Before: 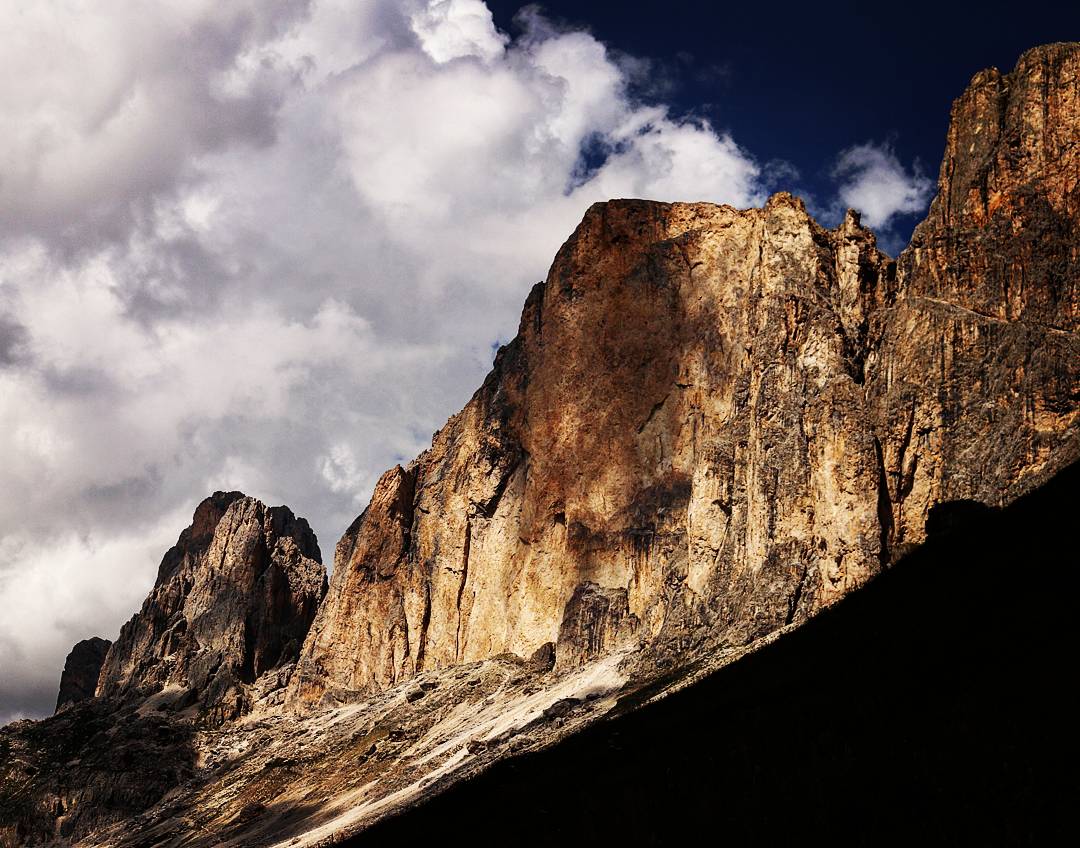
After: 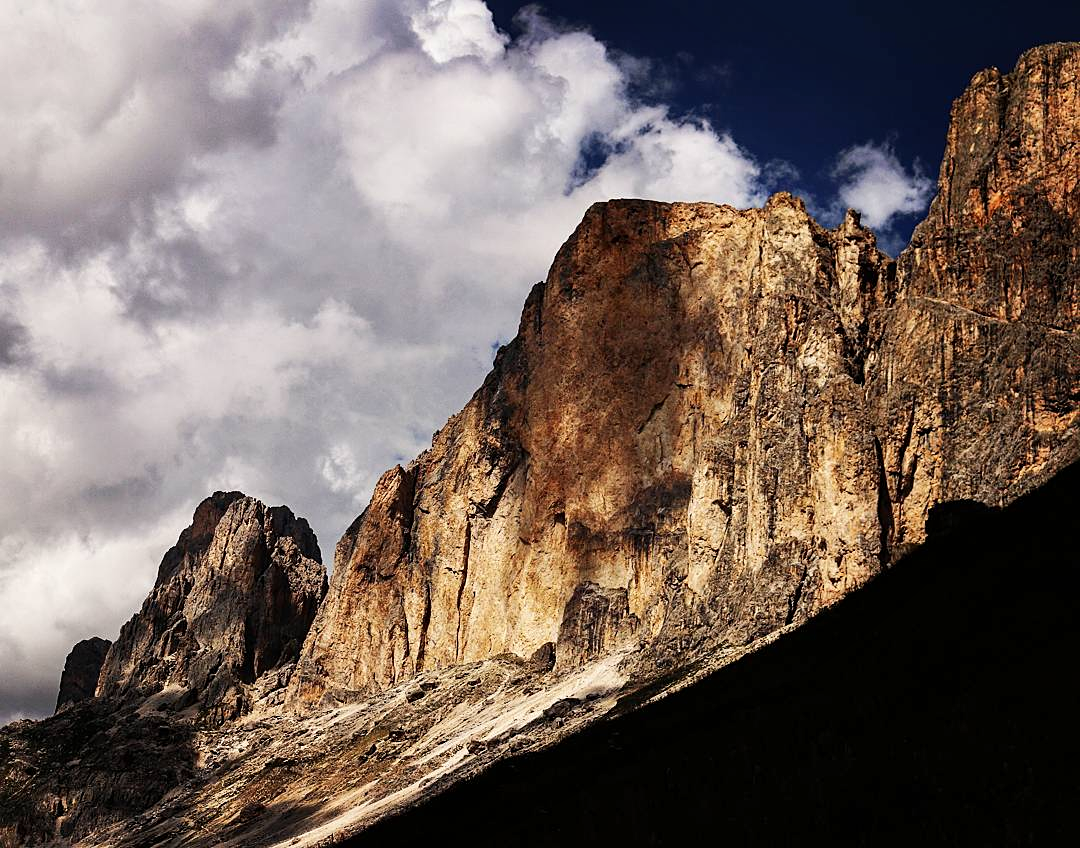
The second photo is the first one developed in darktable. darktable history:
shadows and highlights: shadows 36.71, highlights -27.99, soften with gaussian
sharpen: amount 0.2
